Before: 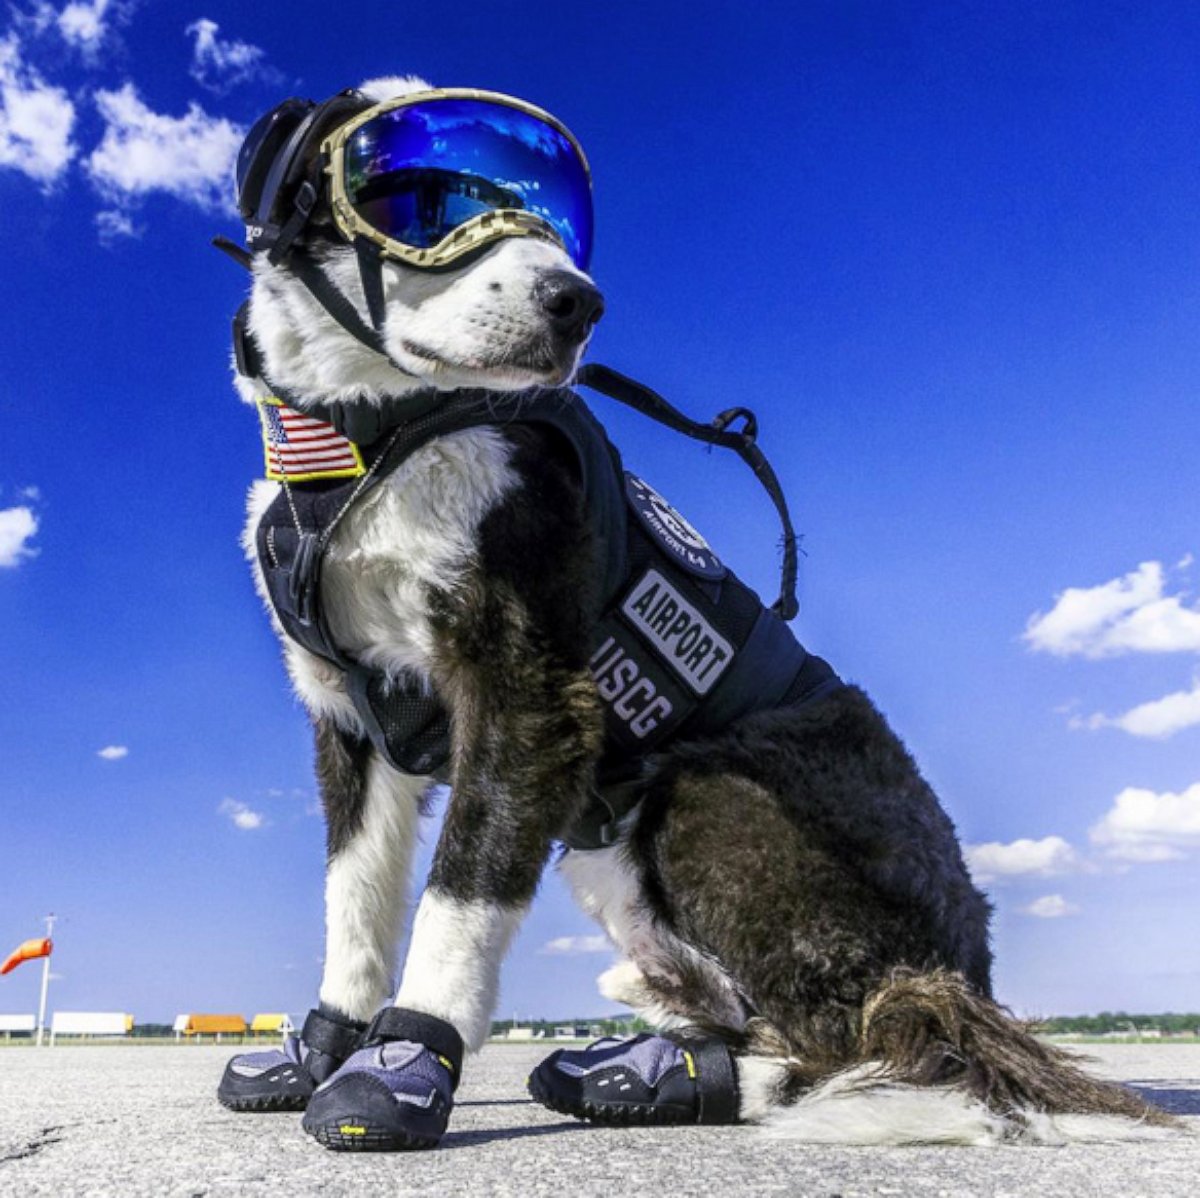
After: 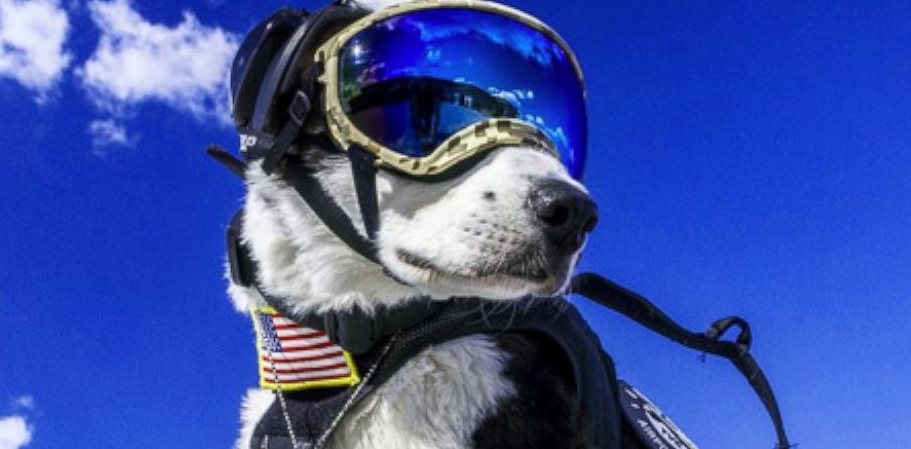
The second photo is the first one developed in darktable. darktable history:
crop: left 0.546%, top 7.644%, right 23.492%, bottom 54.841%
